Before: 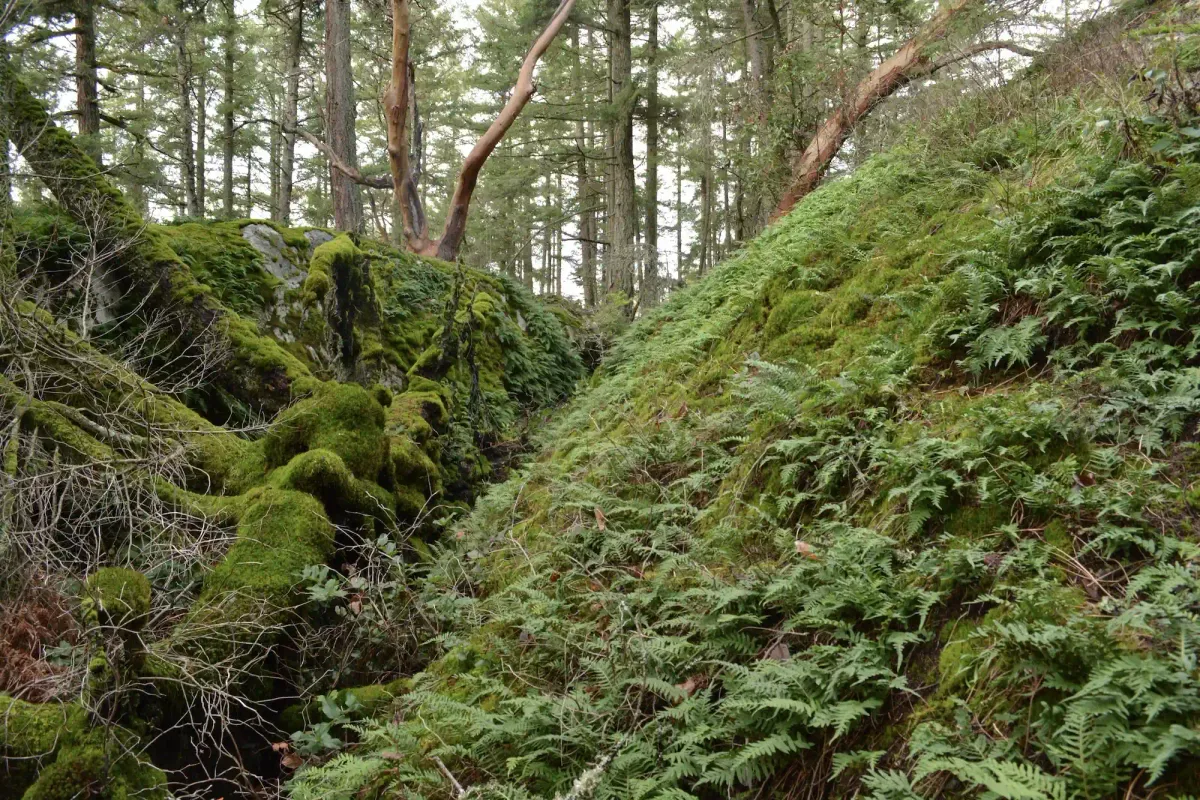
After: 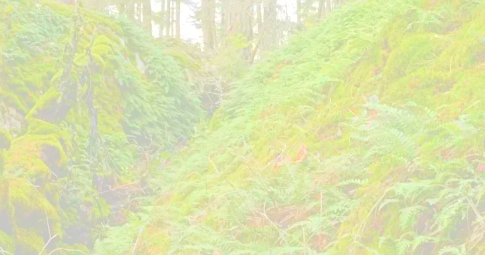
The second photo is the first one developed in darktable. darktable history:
bloom: size 85%, threshold 5%, strength 85%
crop: left 31.751%, top 32.172%, right 27.8%, bottom 35.83%
sharpen: amount 0.2
